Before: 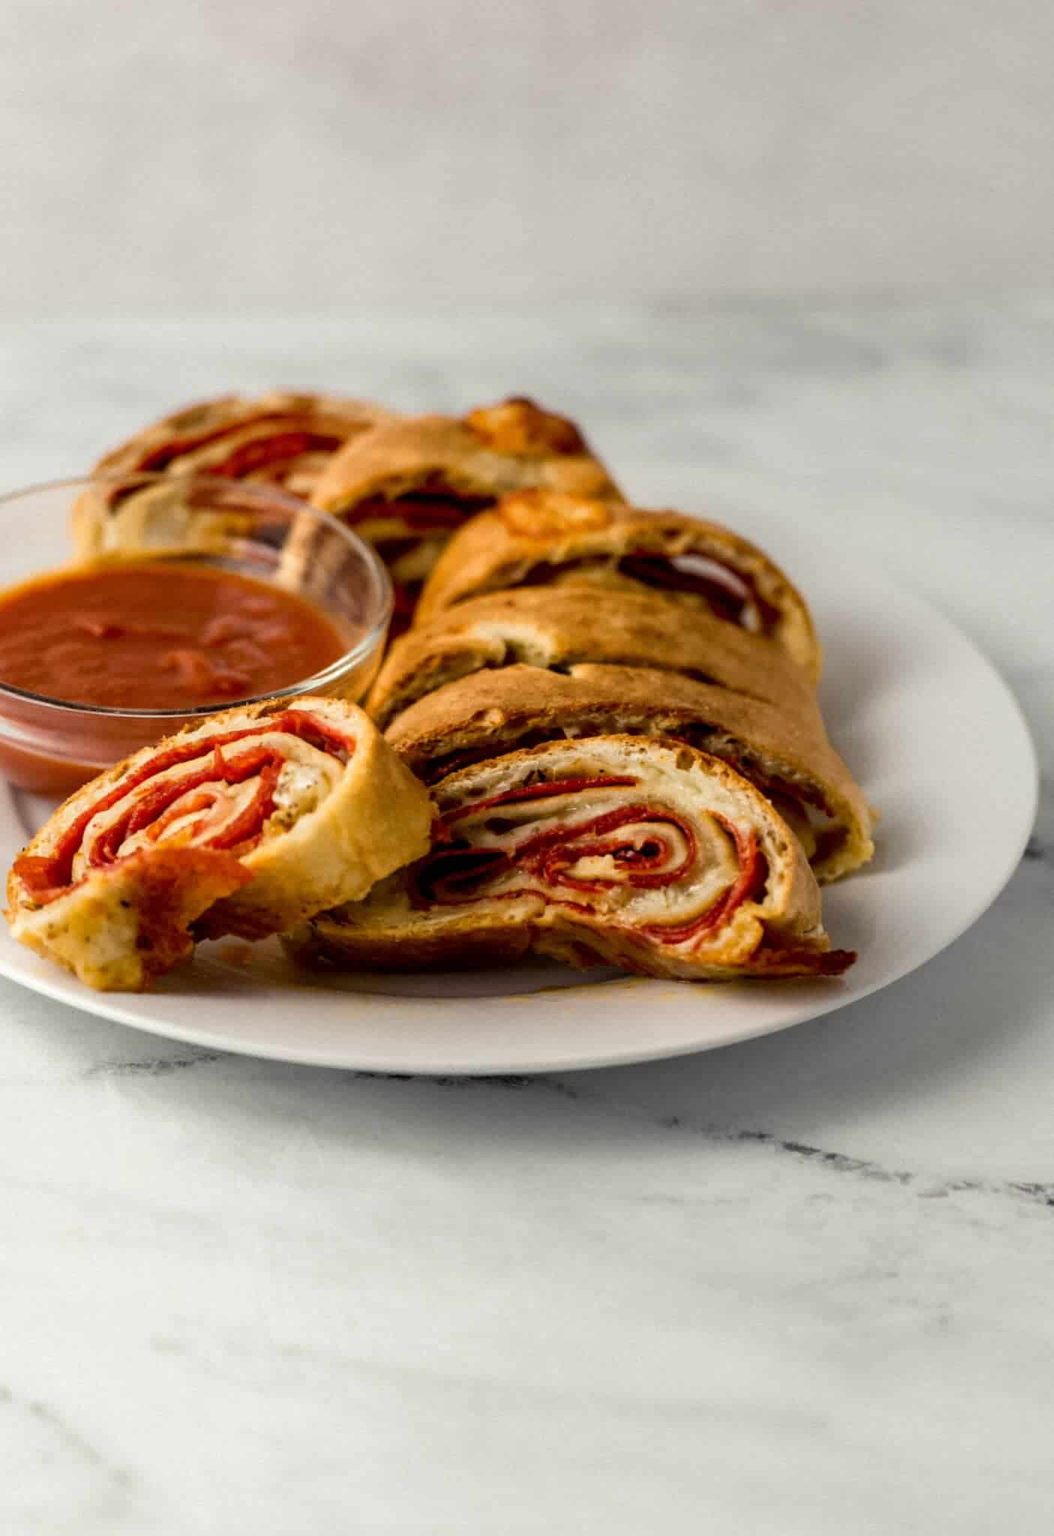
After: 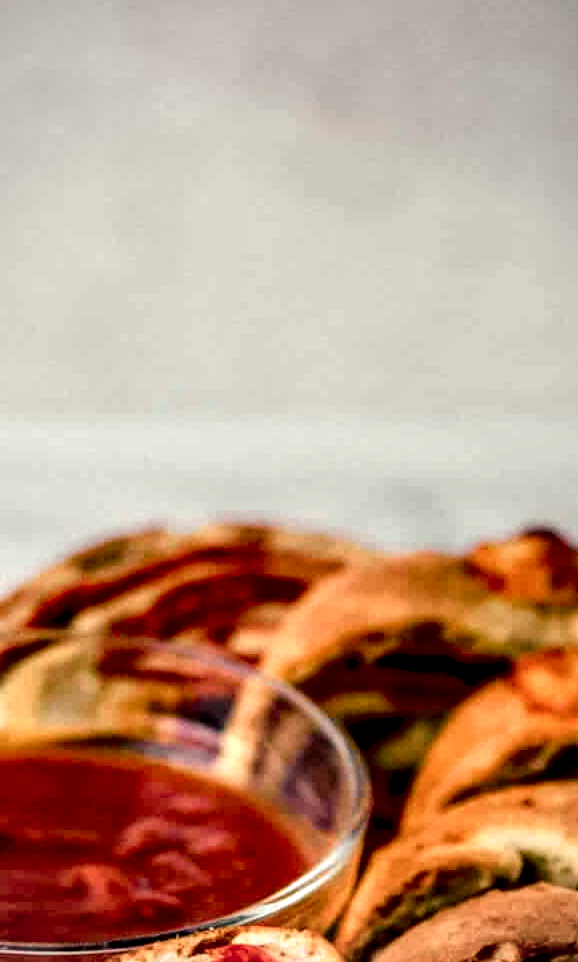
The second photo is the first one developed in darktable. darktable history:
vignetting: brightness -0.413, saturation -0.297, center (-0.081, 0.066), unbound false
color balance rgb: shadows lift › luminance -41.036%, shadows lift › chroma 14.469%, shadows lift › hue 259.88°, perceptual saturation grading › global saturation 20%, perceptual saturation grading › highlights -25.033%, perceptual saturation grading › shadows 24.295%
crop and rotate: left 10.854%, top 0.113%, right 48%, bottom 52.897%
local contrast: highlights 60%, shadows 59%, detail 160%
tone curve: curves: ch0 [(0, 0) (0.068, 0.031) (0.183, 0.13) (0.341, 0.319) (0.547, 0.545) (0.828, 0.817) (1, 0.968)]; ch1 [(0, 0) (0.23, 0.166) (0.34, 0.308) (0.371, 0.337) (0.429, 0.408) (0.477, 0.466) (0.499, 0.5) (0.529, 0.528) (0.559, 0.578) (0.743, 0.798) (1, 1)]; ch2 [(0, 0) (0.431, 0.419) (0.495, 0.502) (0.524, 0.525) (0.568, 0.543) (0.6, 0.597) (0.634, 0.644) (0.728, 0.722) (1, 1)], color space Lab, independent channels, preserve colors none
exposure: exposure 0.129 EV, compensate highlight preservation false
